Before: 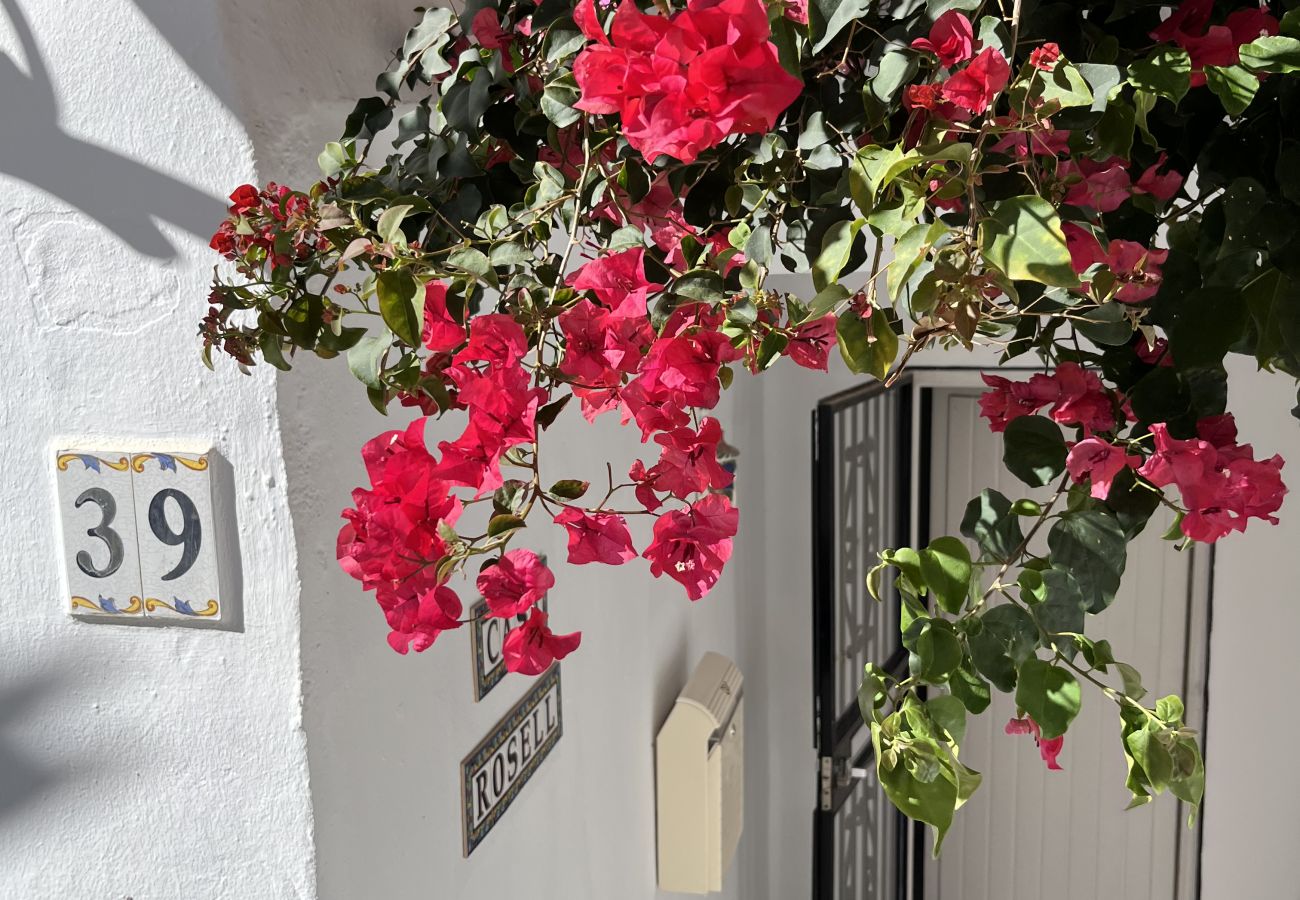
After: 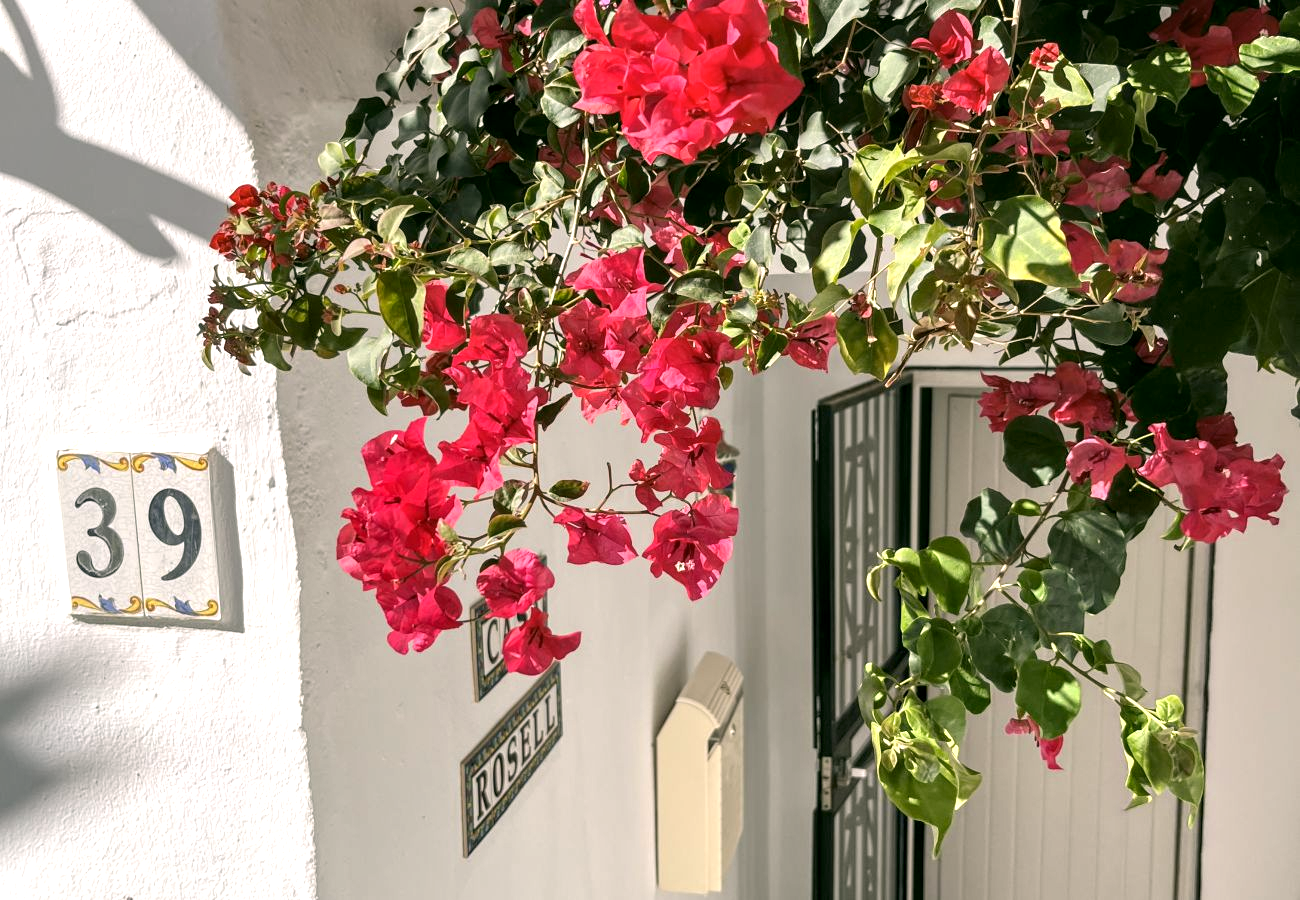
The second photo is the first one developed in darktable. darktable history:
local contrast: on, module defaults
color correction: highlights a* 4.02, highlights b* 4.98, shadows a* -7.55, shadows b* 4.98
exposure: exposure 0.496 EV, compensate highlight preservation false
